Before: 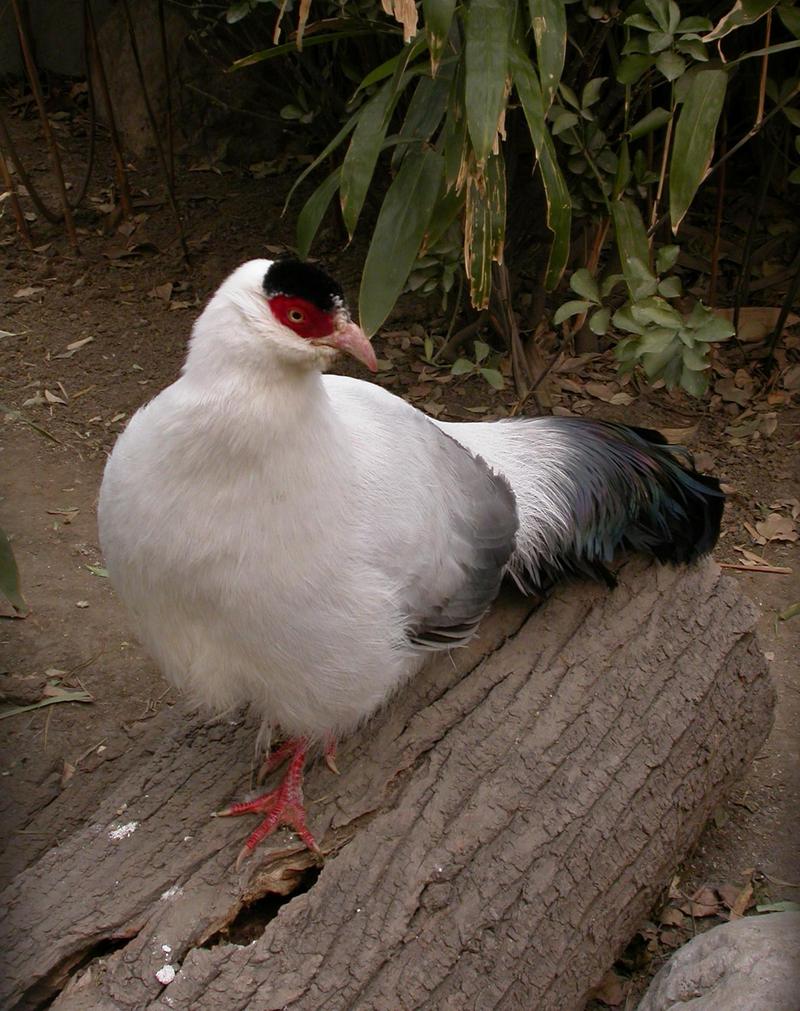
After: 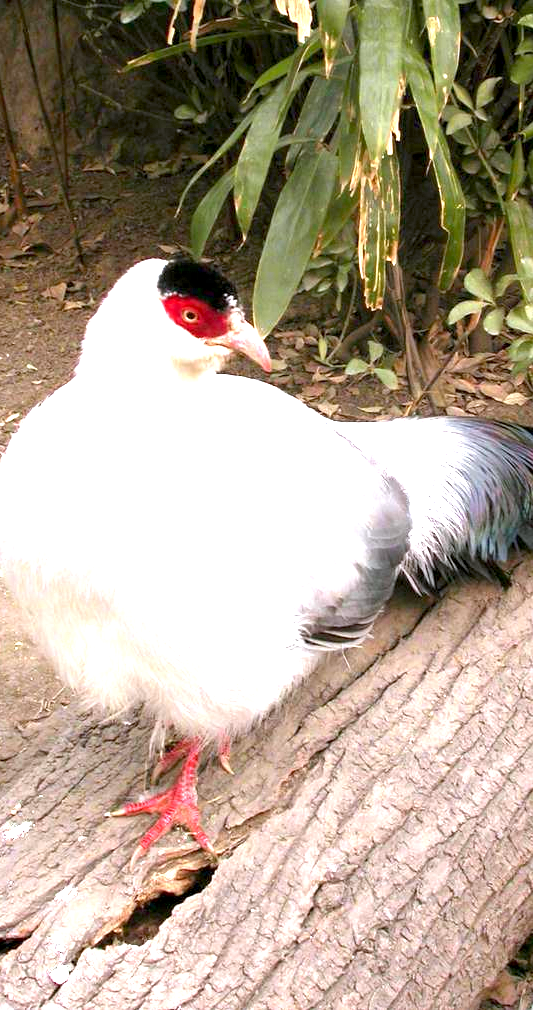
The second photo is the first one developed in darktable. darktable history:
crop and rotate: left 13.389%, right 19.947%
color correction: highlights a* -0.079, highlights b* -5.99, shadows a* -0.137, shadows b* -0.112
exposure: black level correction 0.001, exposure 2.515 EV, compensate exposure bias true, compensate highlight preservation false
